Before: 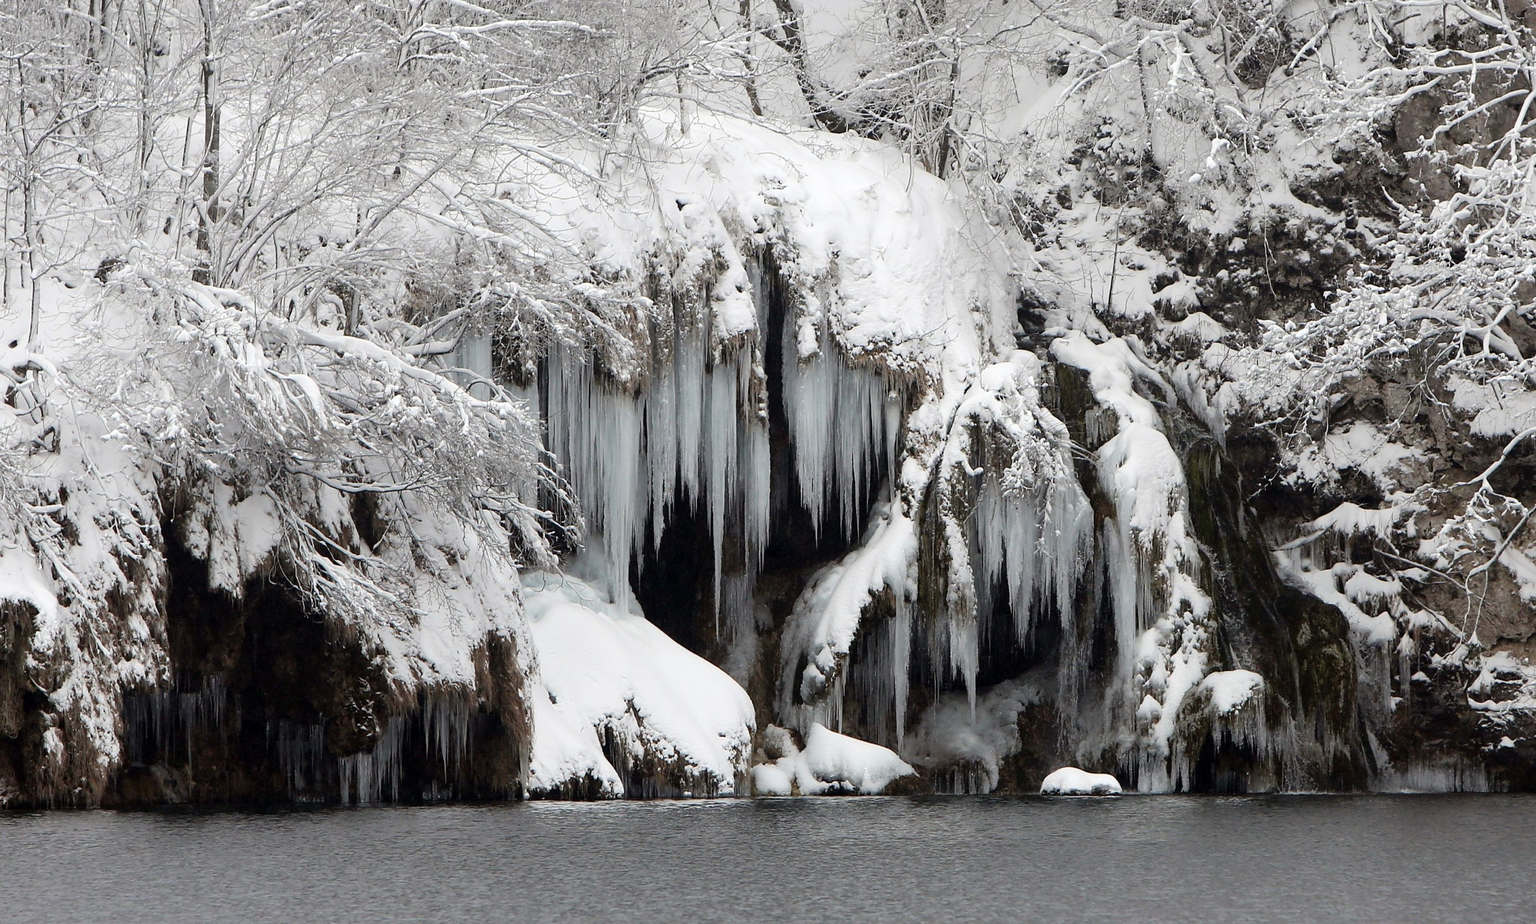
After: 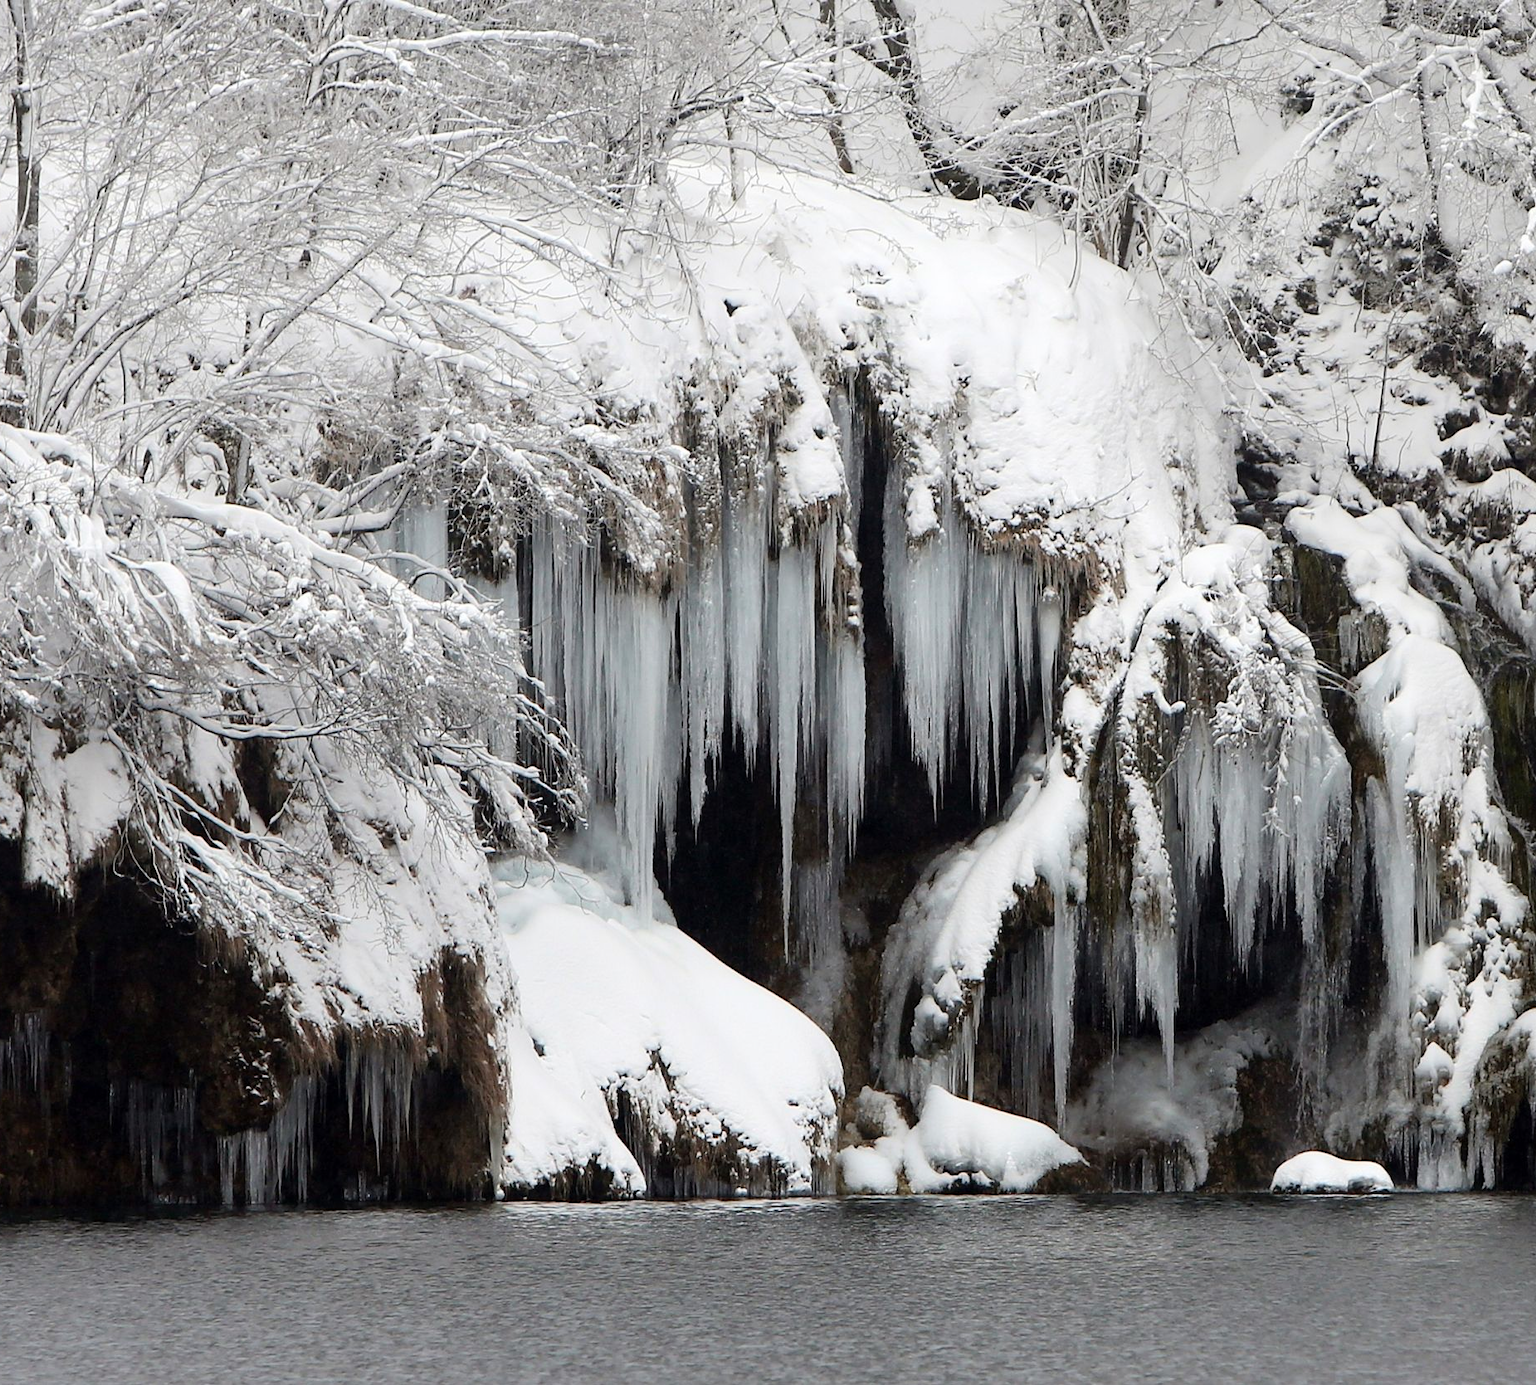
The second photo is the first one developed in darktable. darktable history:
crop and rotate: left 12.648%, right 20.685%
contrast brightness saturation: contrast 0.1, brightness 0.03, saturation 0.09
